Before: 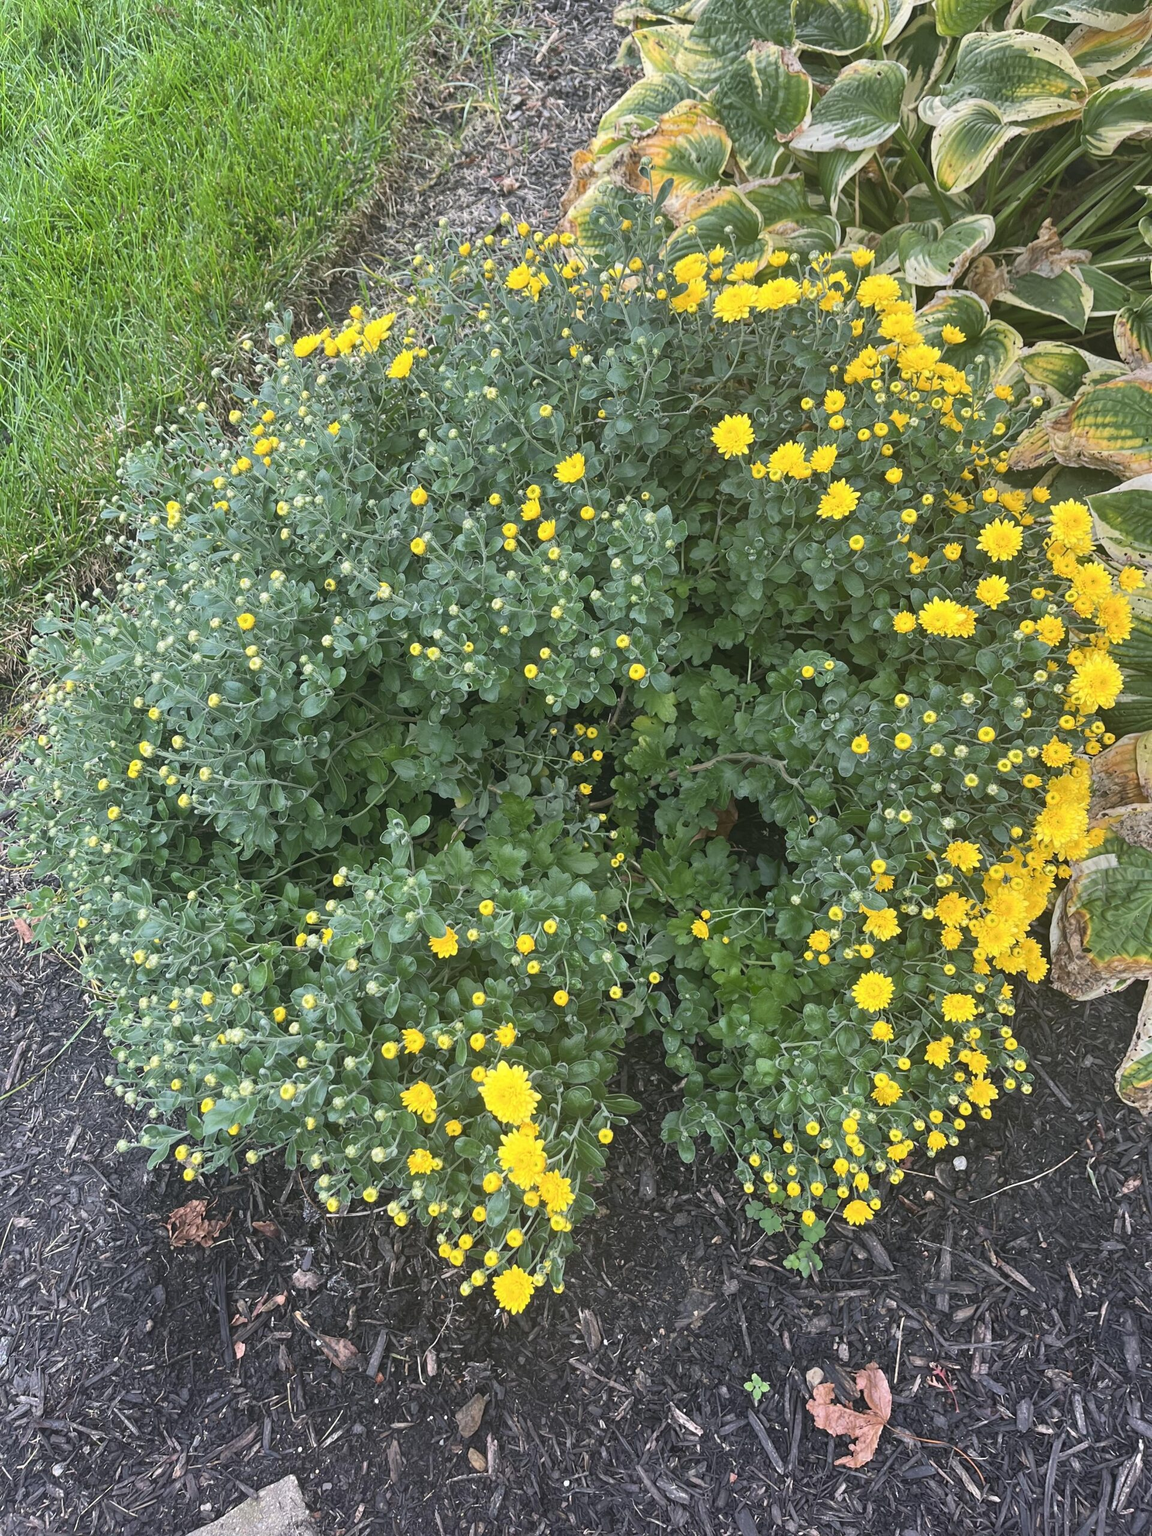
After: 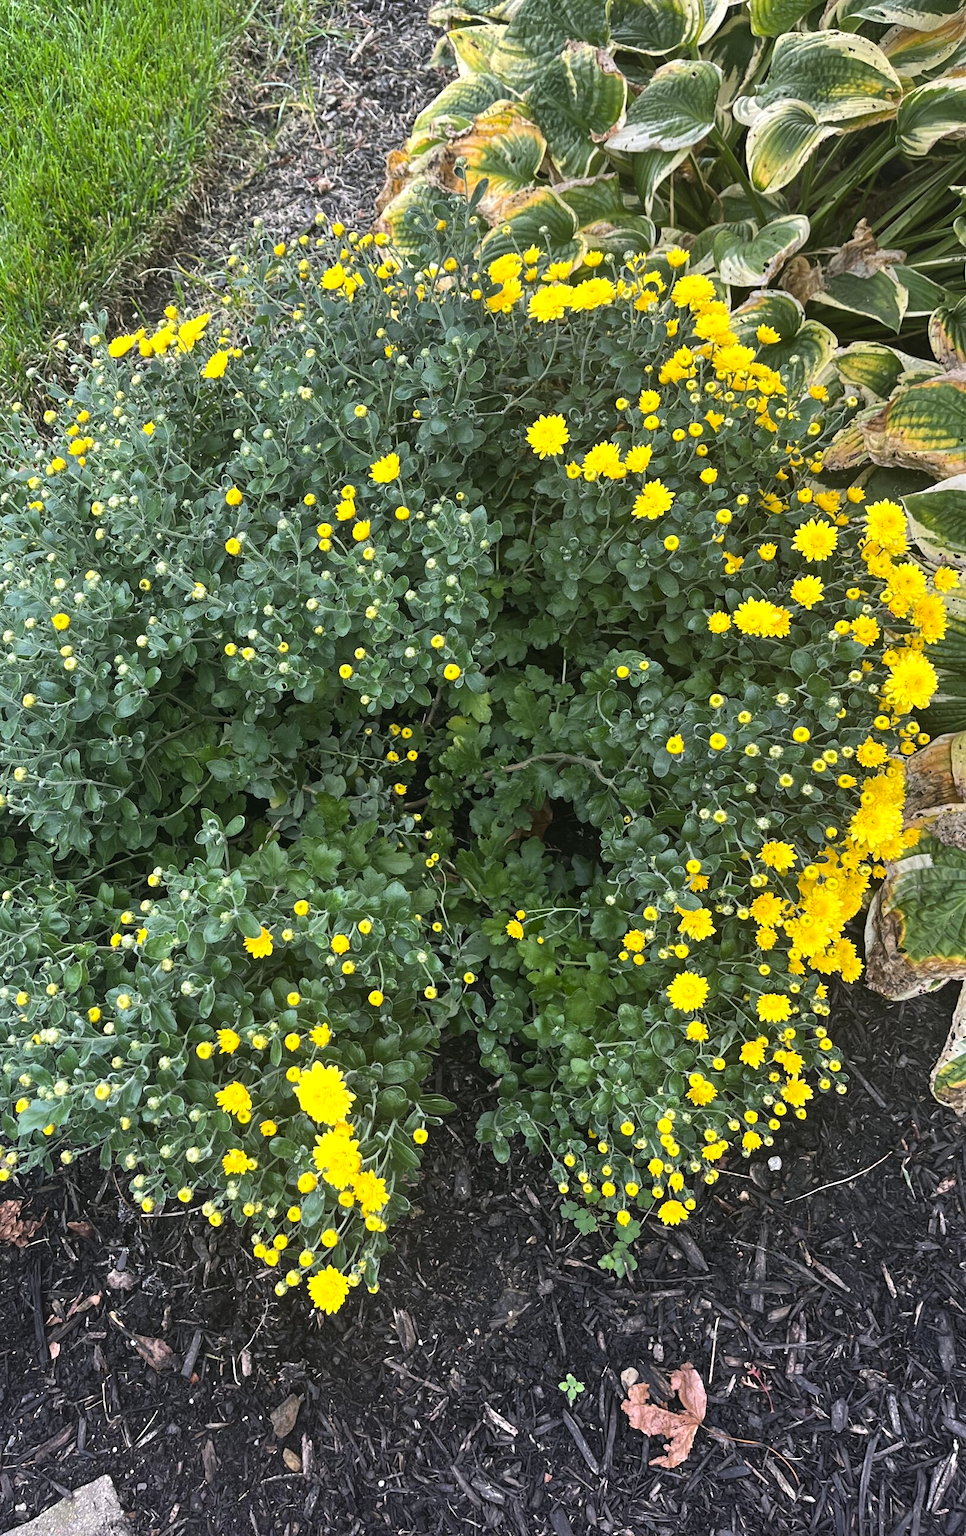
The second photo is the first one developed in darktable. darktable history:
color balance rgb: shadows lift › luminance -10%, power › luminance -9%, linear chroma grading › global chroma 10%, global vibrance 10%, contrast 15%, saturation formula JzAzBz (2021)
crop: left 16.145%
grain: coarseness 0.09 ISO, strength 10%
